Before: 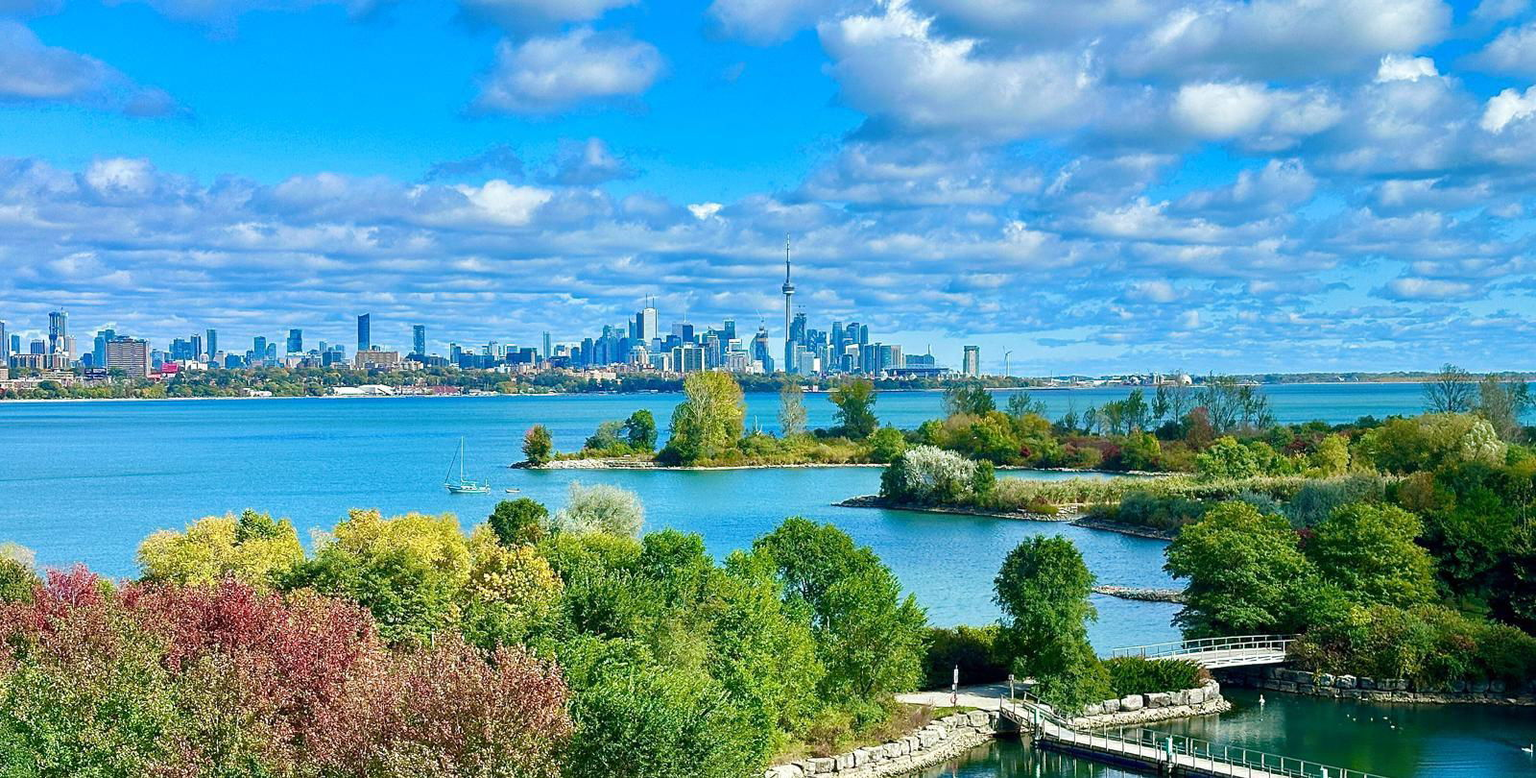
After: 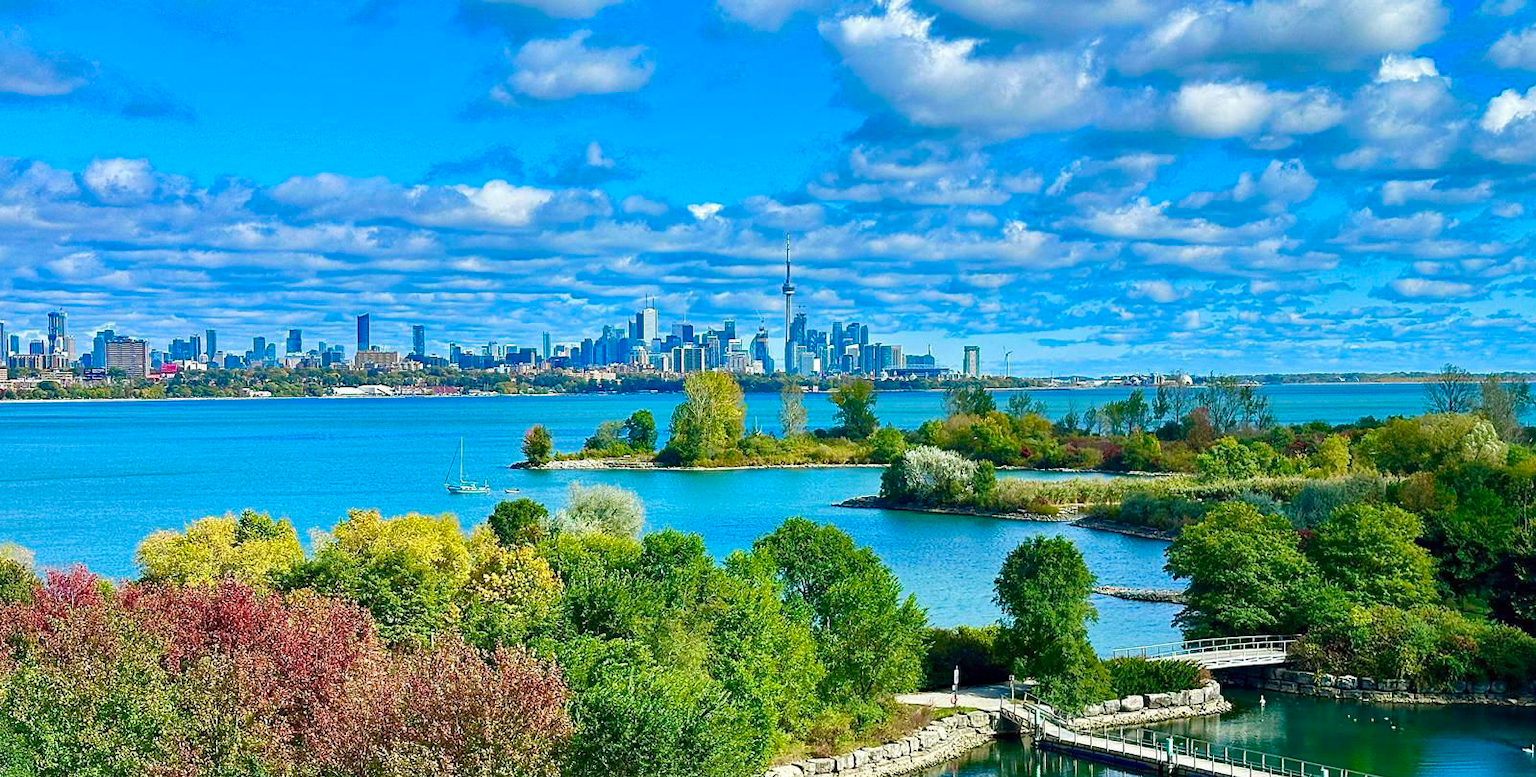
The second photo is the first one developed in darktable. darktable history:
contrast brightness saturation: contrast 0.037, saturation 0.154
shadows and highlights: shadows 47.97, highlights -41.17, soften with gaussian
crop and rotate: left 0.07%, bottom 0.003%
haze removal: adaptive false
